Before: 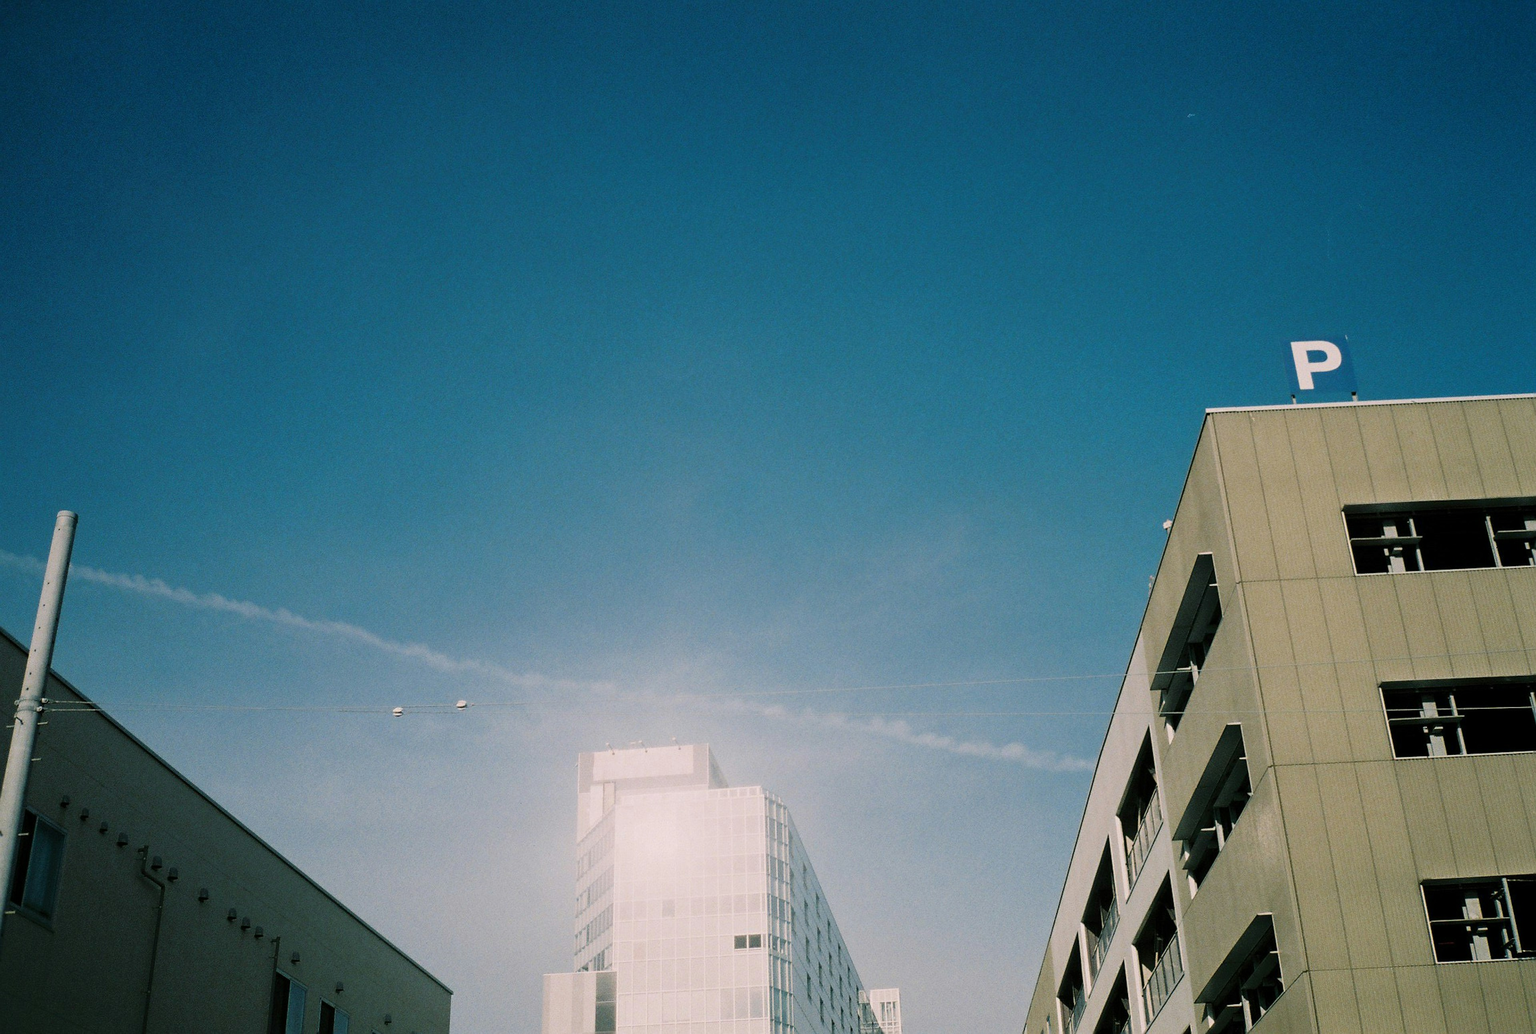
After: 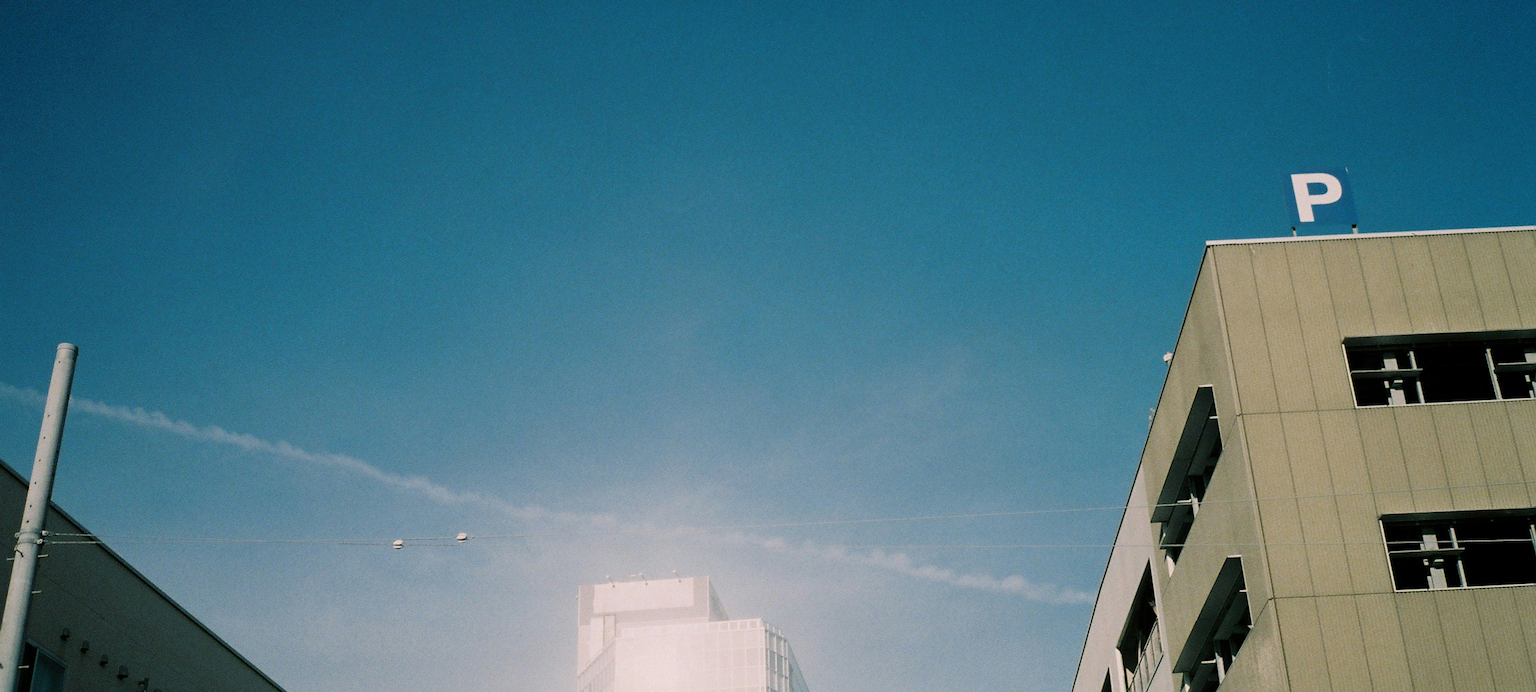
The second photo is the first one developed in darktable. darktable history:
tone equalizer: edges refinement/feathering 500, mask exposure compensation -1.57 EV, preserve details no
crop: top 16.27%, bottom 16.787%
